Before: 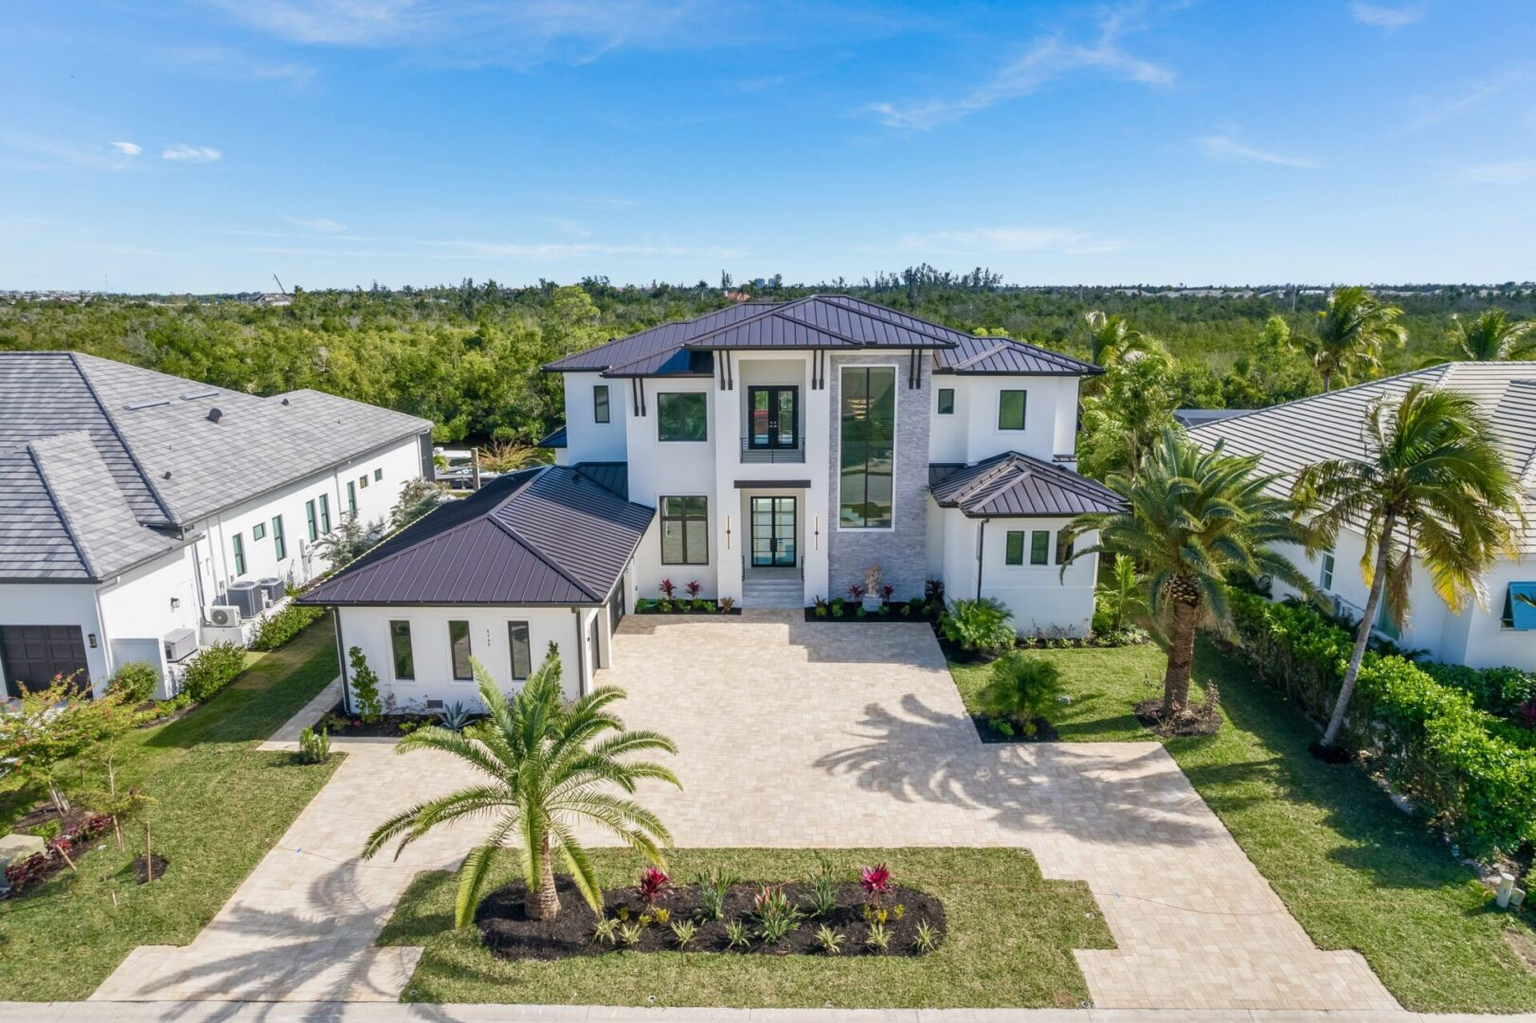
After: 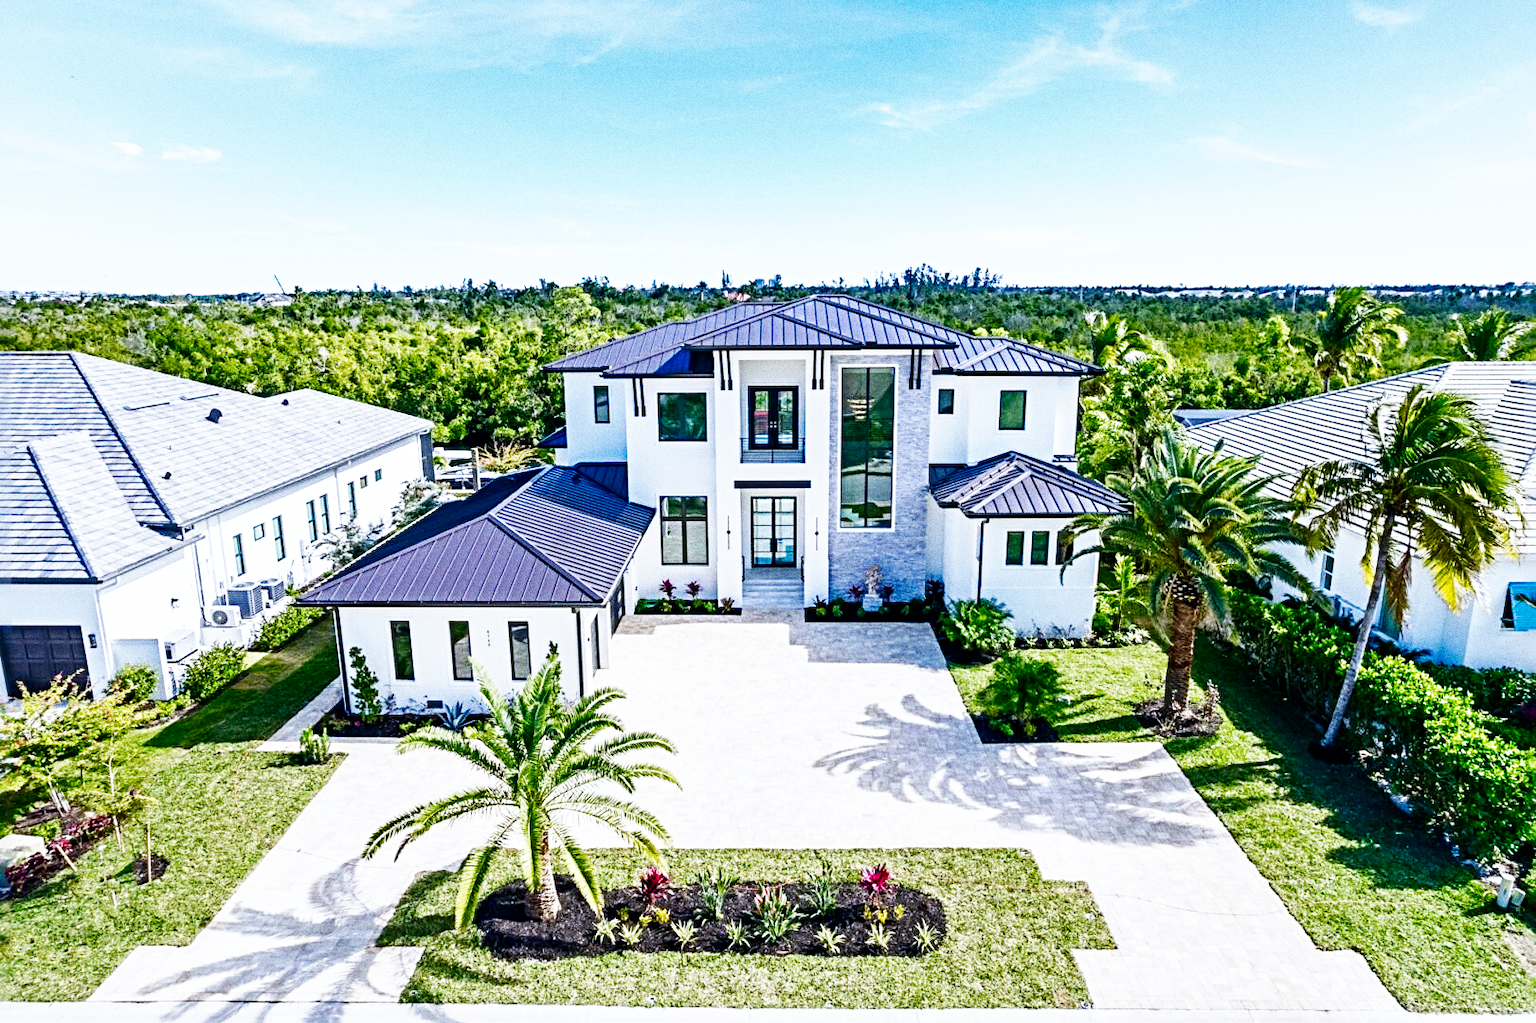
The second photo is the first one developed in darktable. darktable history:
sharpen: radius 4.883
base curve: curves: ch0 [(0, 0) (0.007, 0.004) (0.027, 0.03) (0.046, 0.07) (0.207, 0.54) (0.442, 0.872) (0.673, 0.972) (1, 1)], preserve colors none
contrast brightness saturation: brightness -0.2, saturation 0.08
grain: coarseness 0.09 ISO, strength 40%
white balance: red 0.948, green 1.02, blue 1.176
